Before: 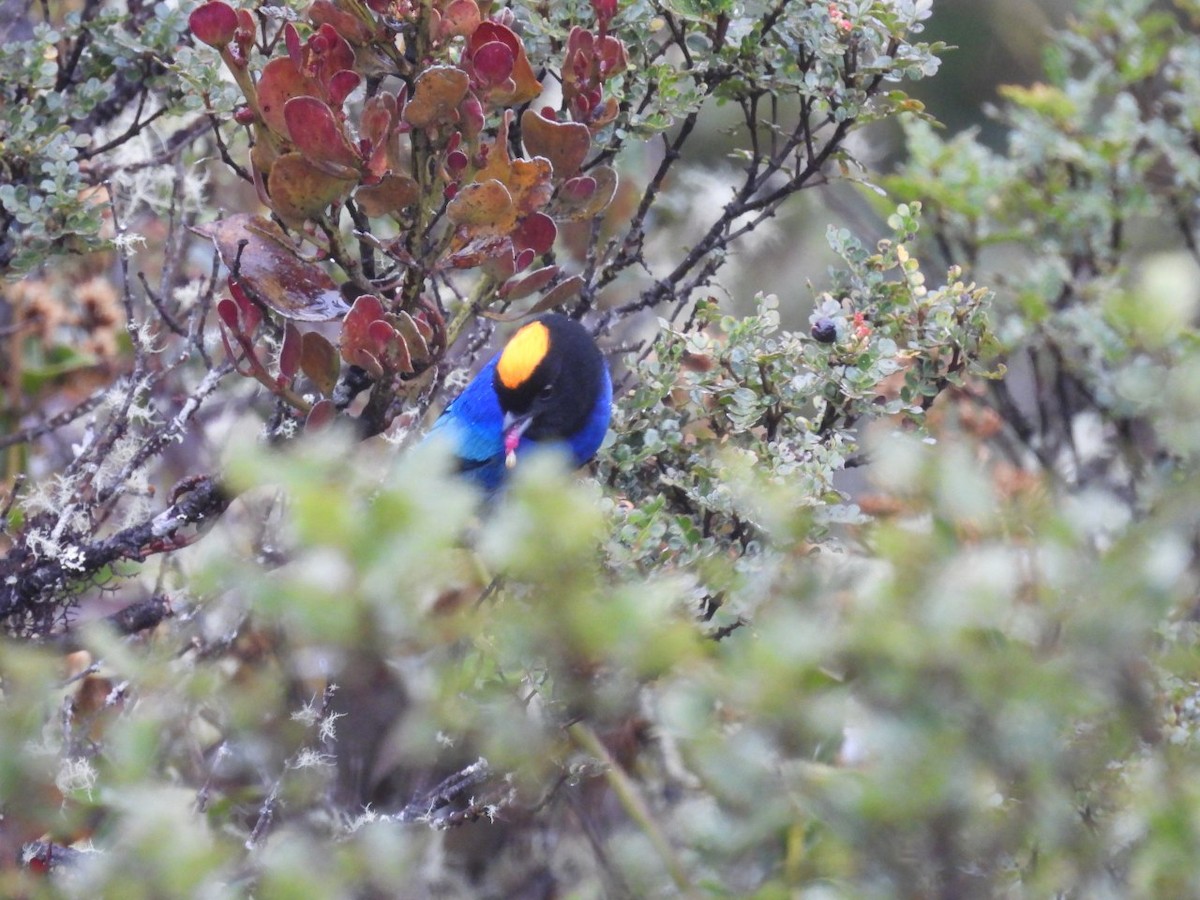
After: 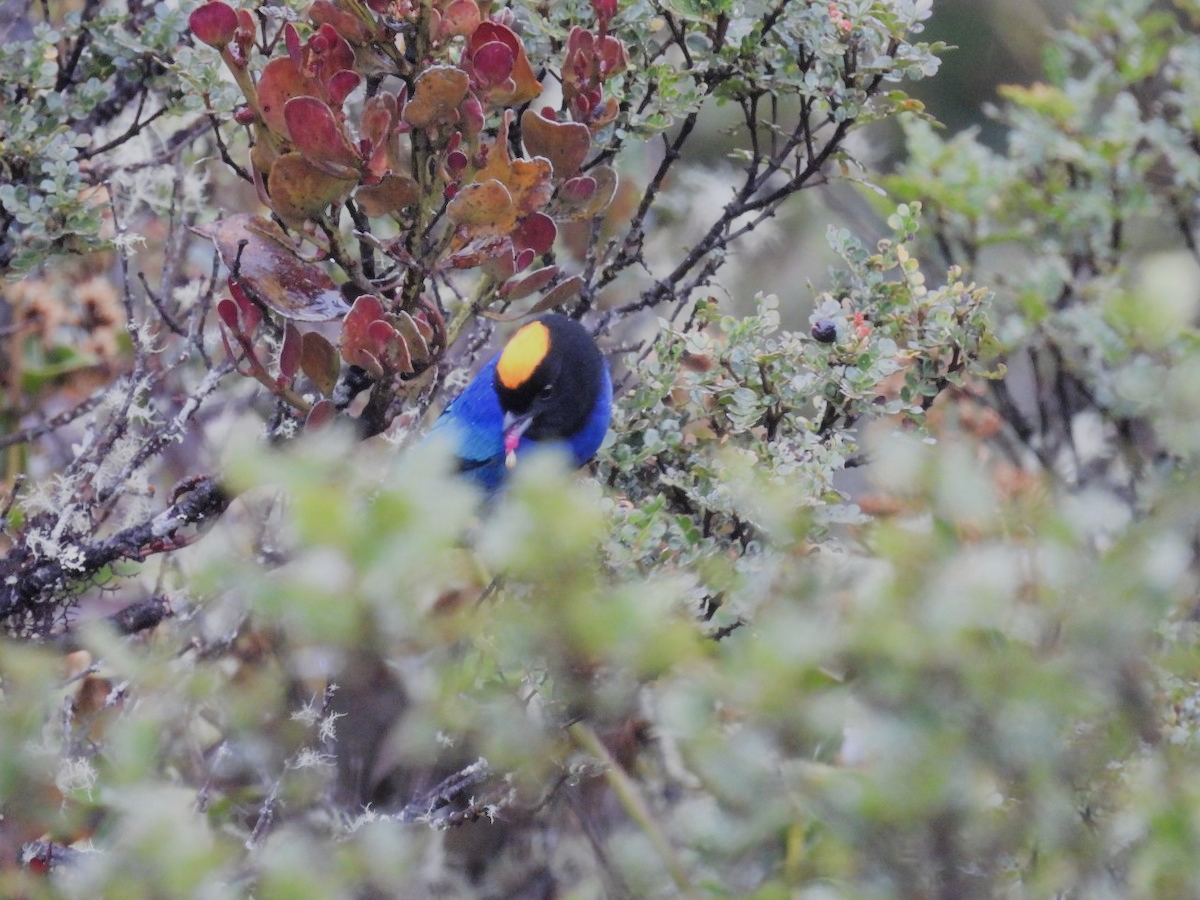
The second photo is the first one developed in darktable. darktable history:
white balance: emerald 1
filmic rgb: black relative exposure -7.65 EV, white relative exposure 4.56 EV, hardness 3.61
